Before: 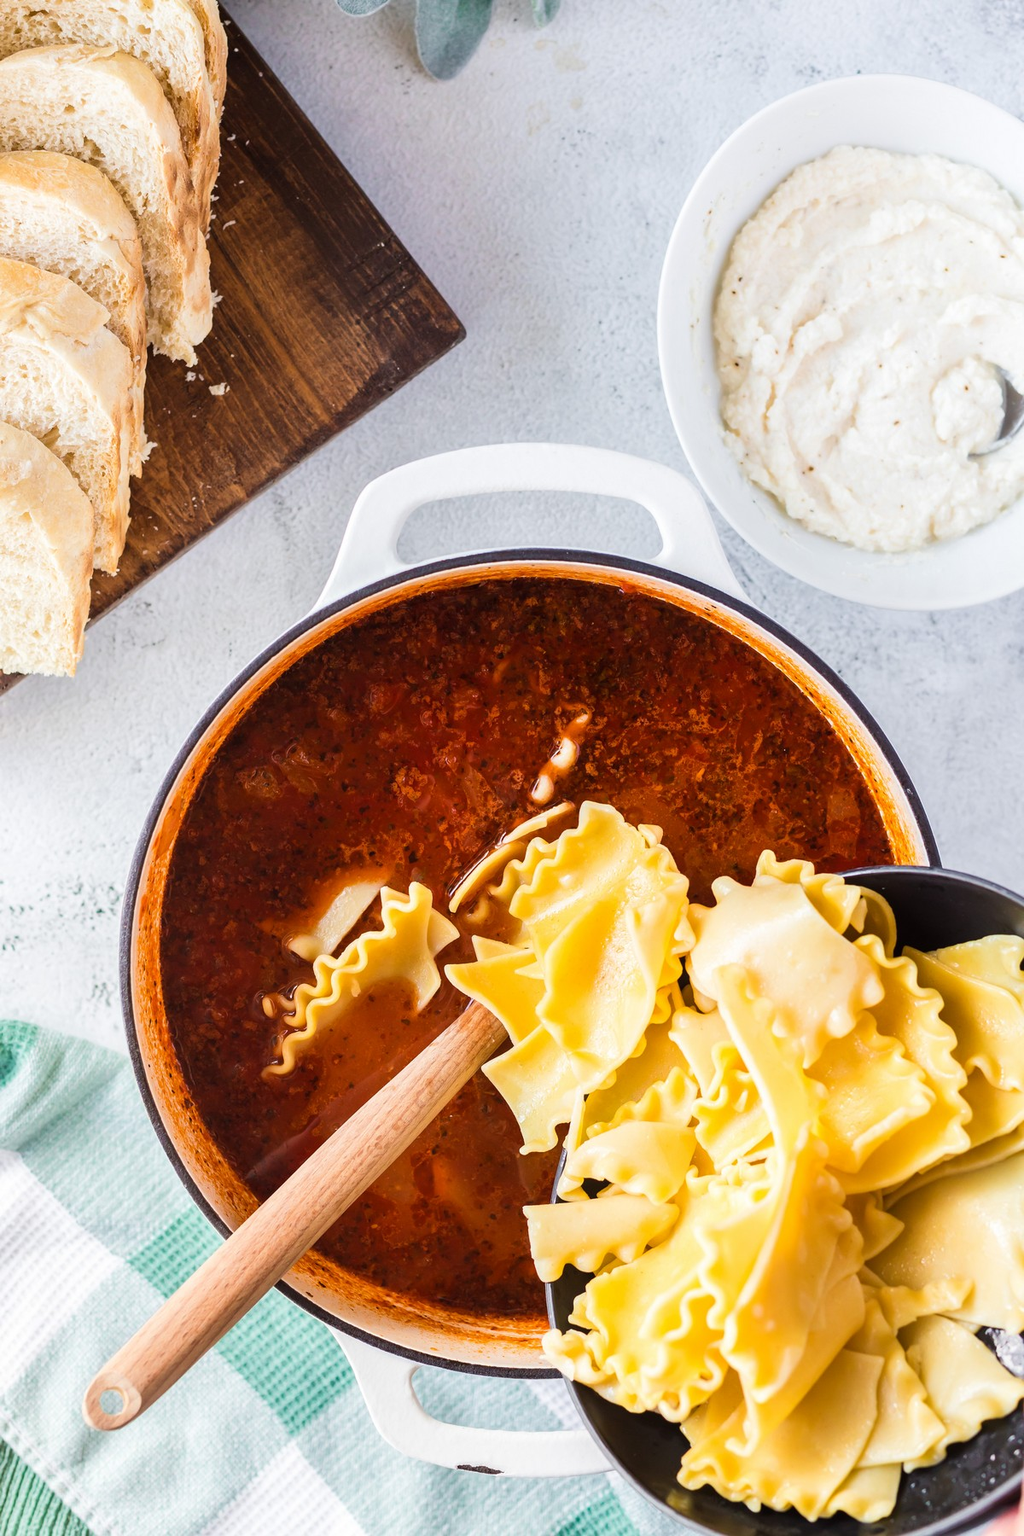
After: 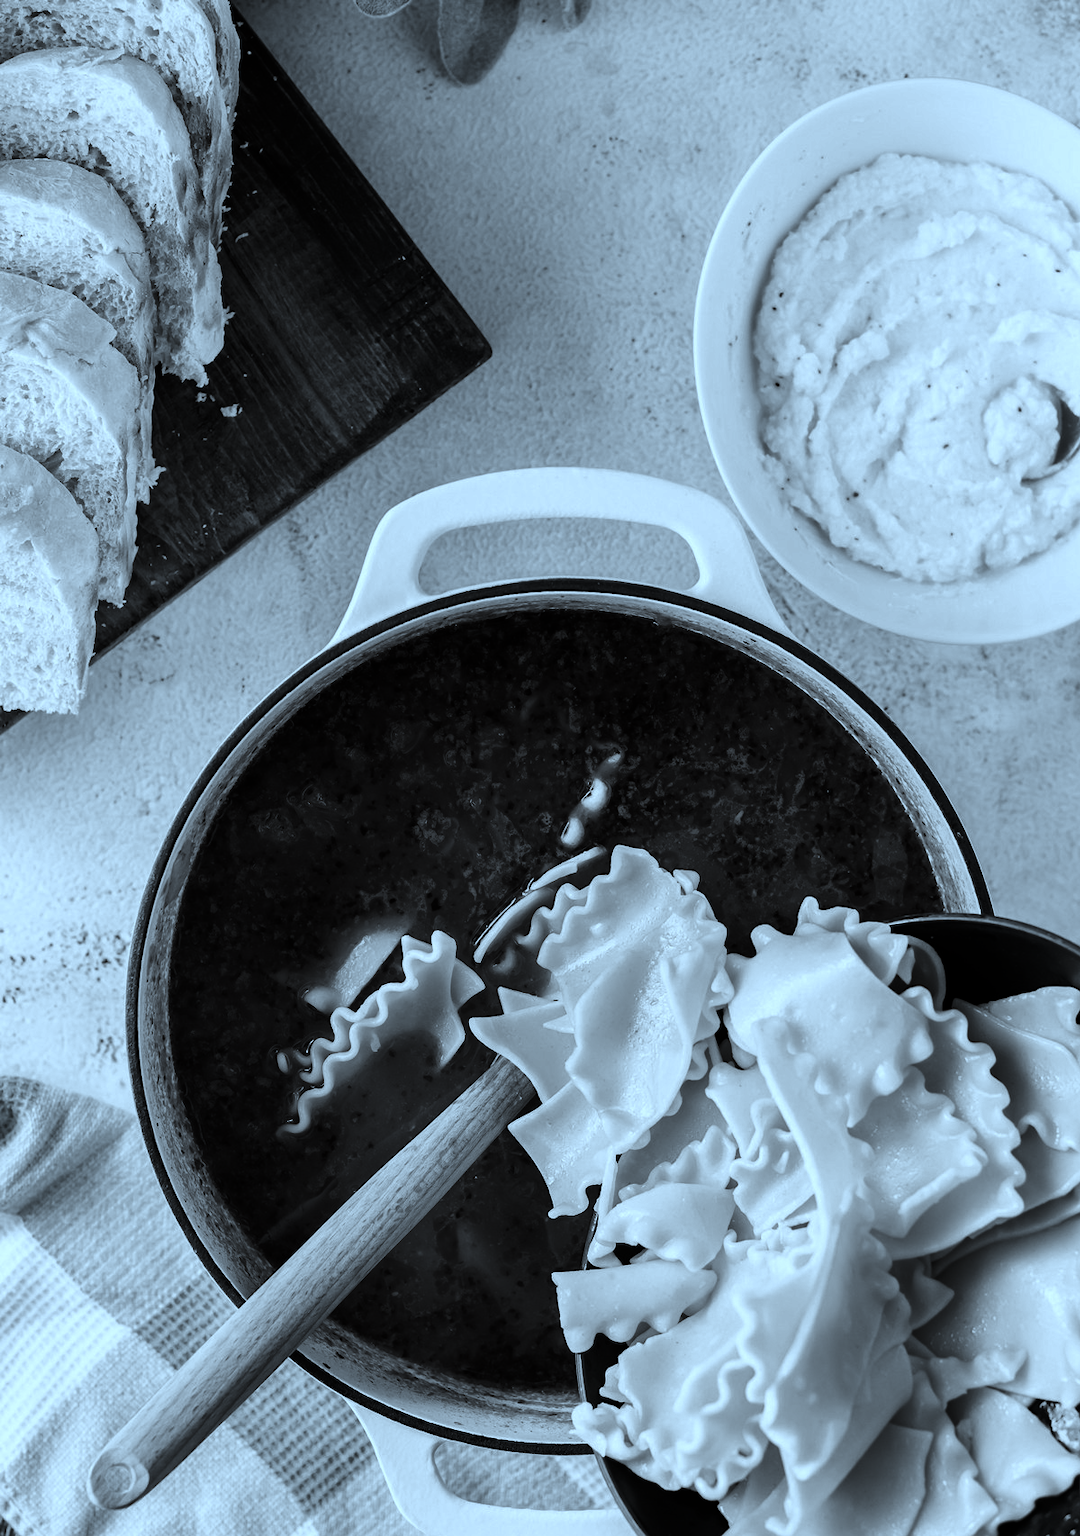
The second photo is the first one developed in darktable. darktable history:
contrast brightness saturation: contrast -0.028, brightness -0.596, saturation -0.985
color correction: highlights a* -9.62, highlights b* -21.39
crop and rotate: top 0.001%, bottom 5.187%
